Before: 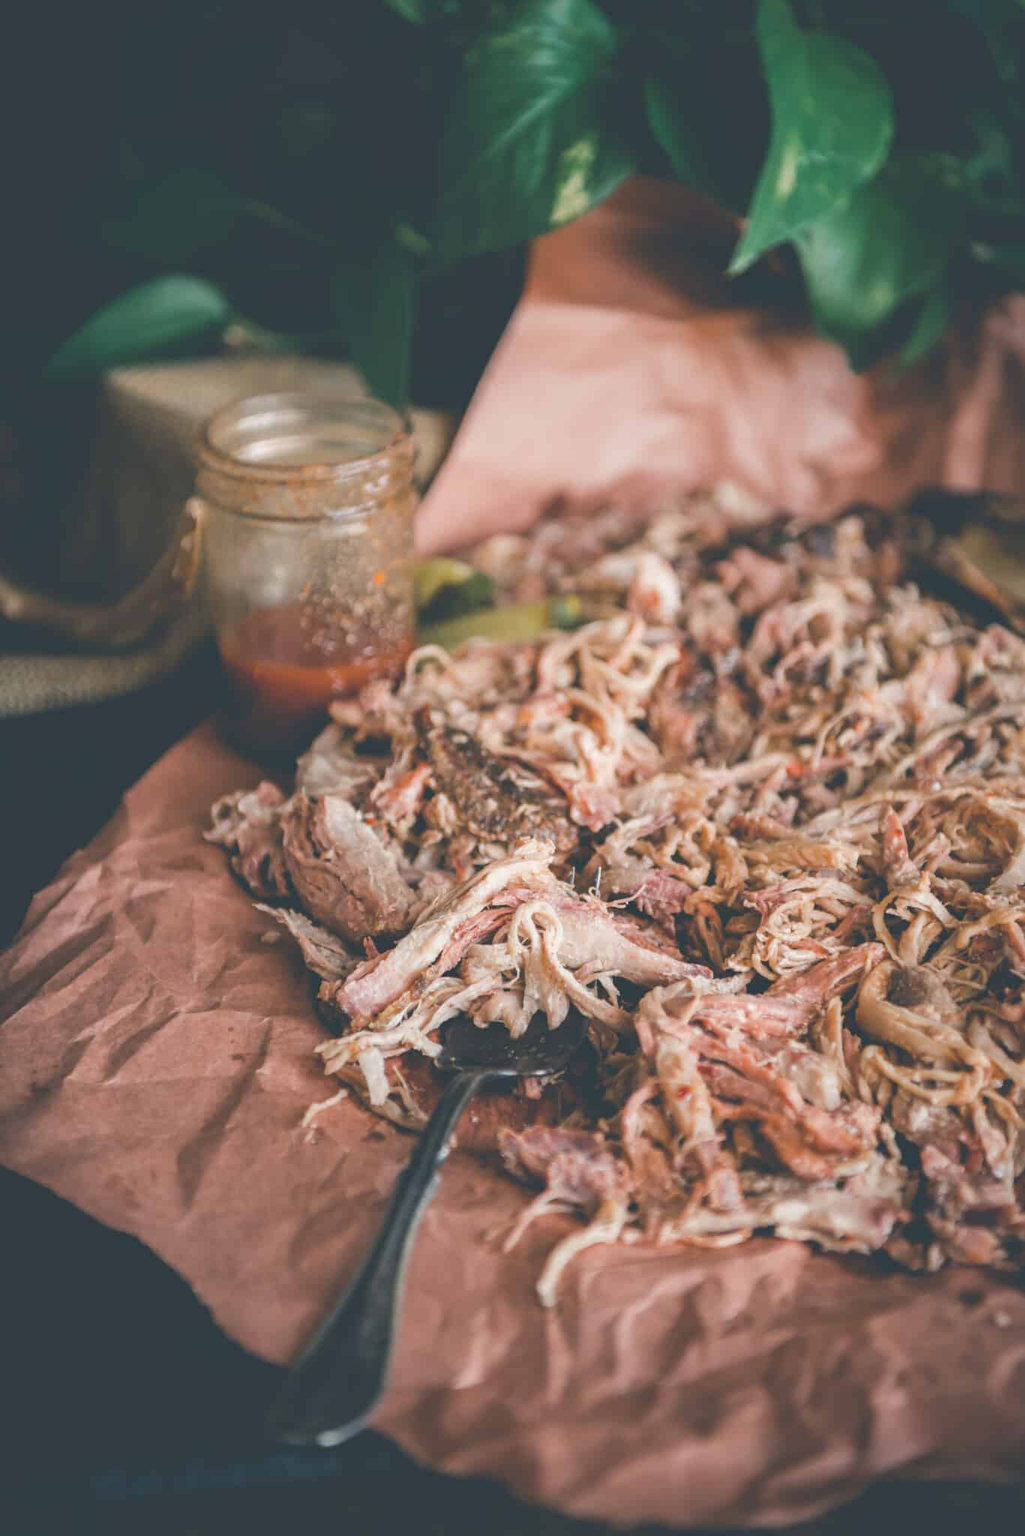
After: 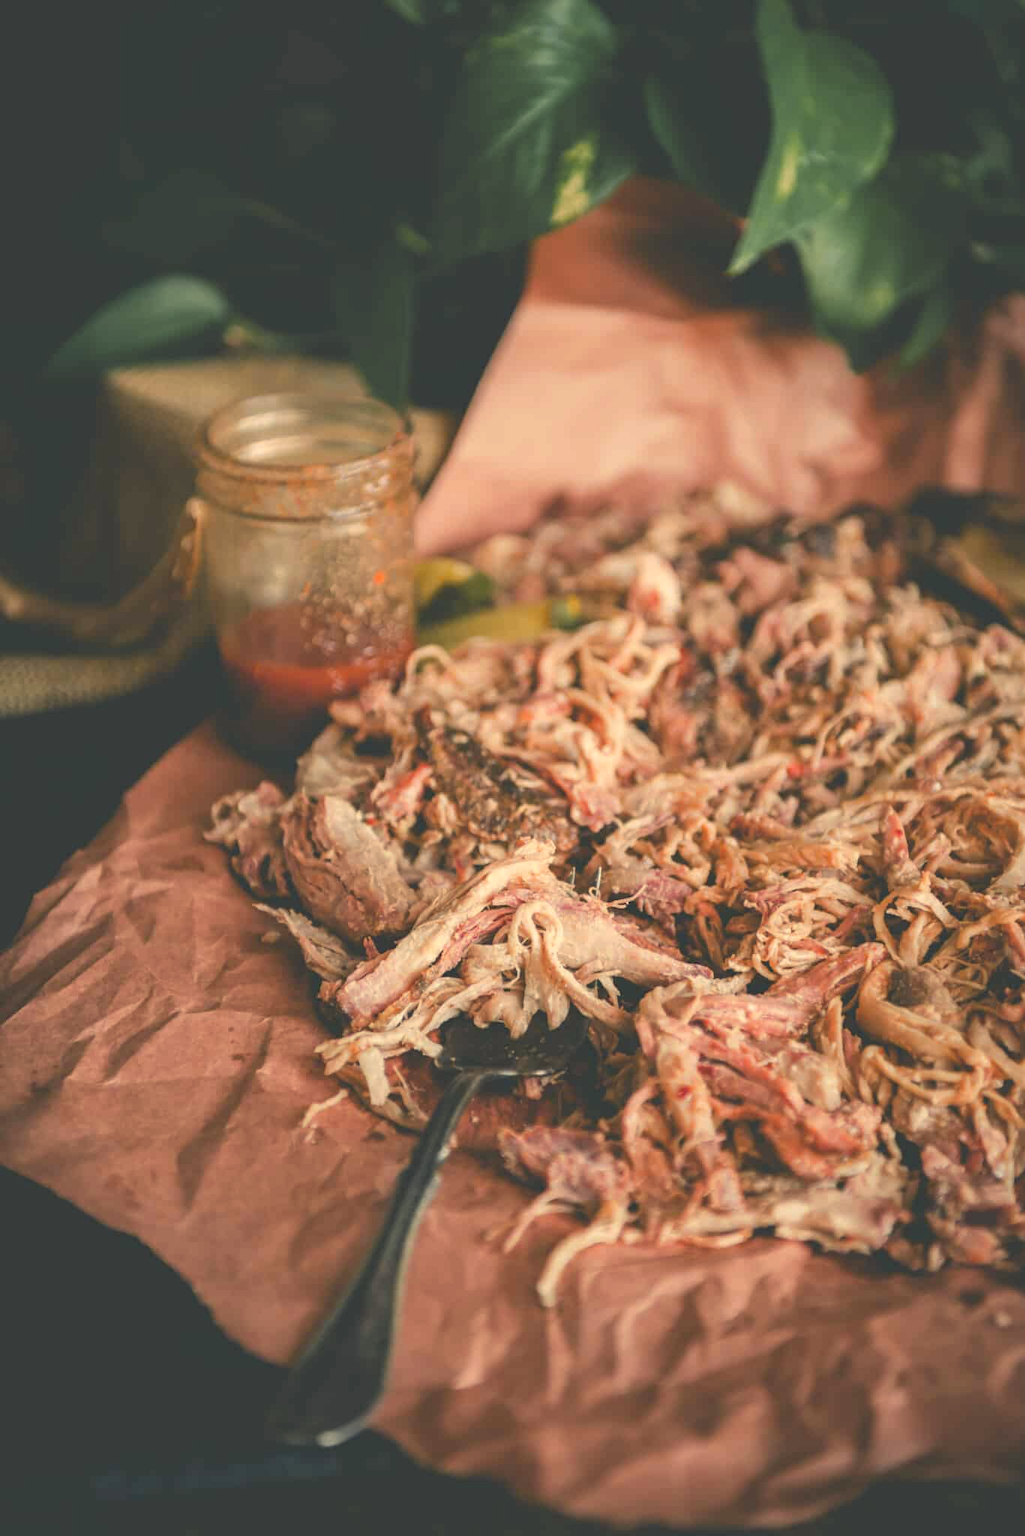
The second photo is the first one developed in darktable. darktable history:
color correction: highlights a* 2.41, highlights b* 22.59
color zones: curves: ch1 [(0.309, 0.524) (0.41, 0.329) (0.508, 0.509)]; ch2 [(0.25, 0.457) (0.75, 0.5)]
